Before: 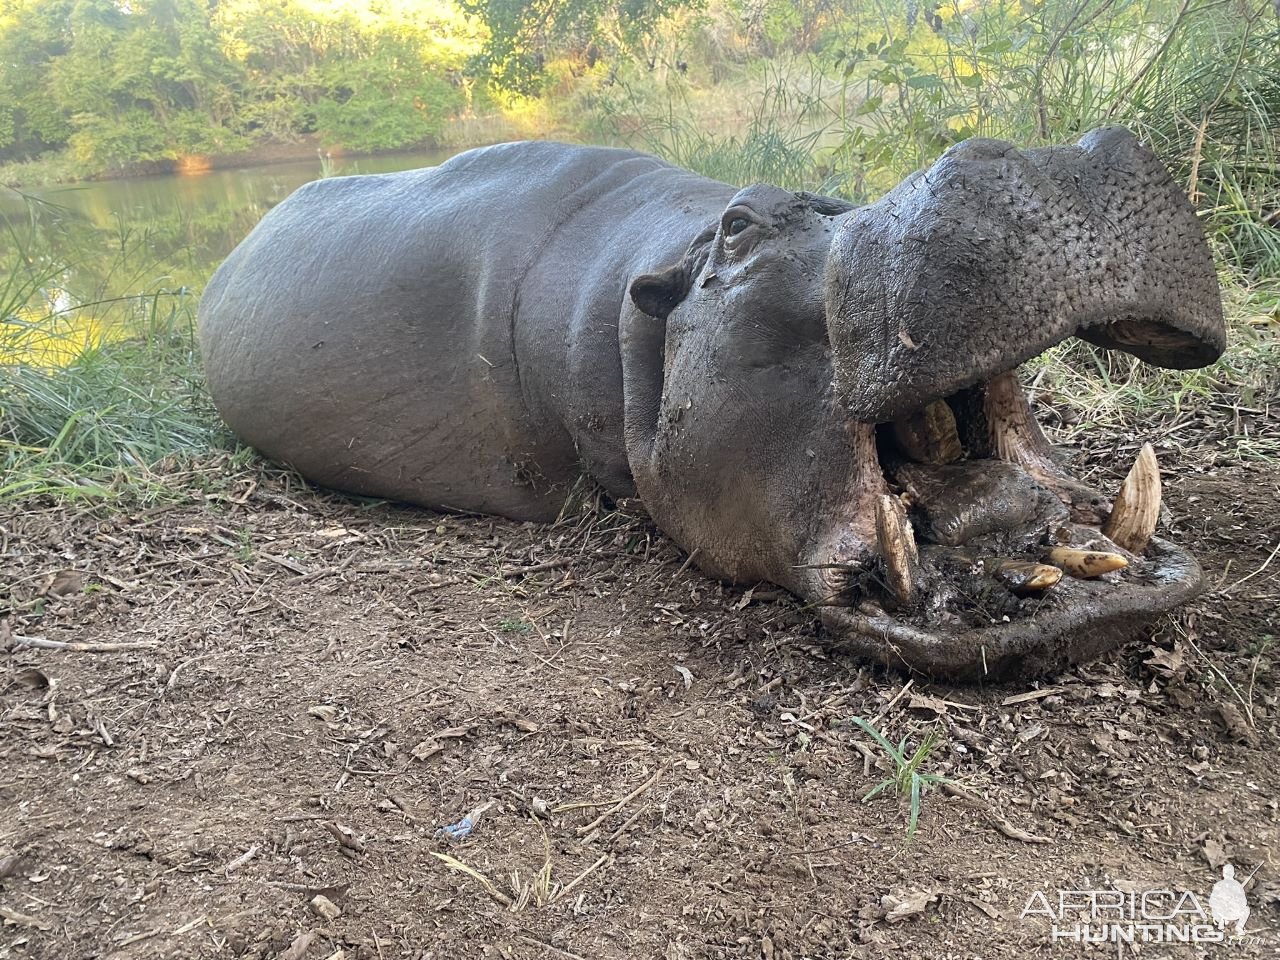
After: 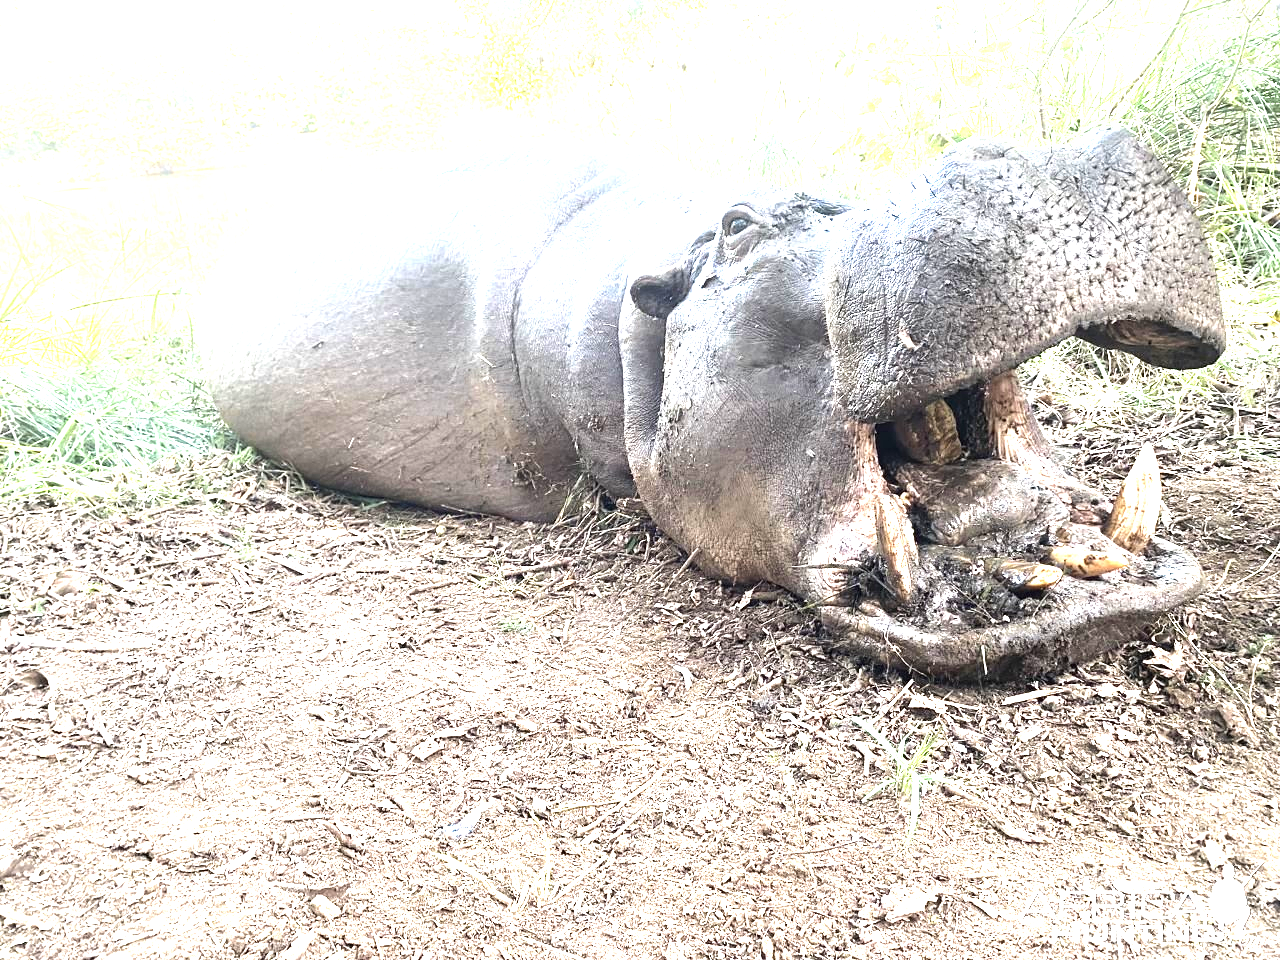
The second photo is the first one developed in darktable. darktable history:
tone equalizer: -8 EV -0.439 EV, -7 EV -0.397 EV, -6 EV -0.293 EV, -5 EV -0.201 EV, -3 EV 0.212 EV, -2 EV 0.311 EV, -1 EV 0.395 EV, +0 EV 0.389 EV, edges refinement/feathering 500, mask exposure compensation -1.57 EV, preserve details no
exposure: black level correction 0, exposure 1.936 EV, compensate exposure bias true, compensate highlight preservation false
